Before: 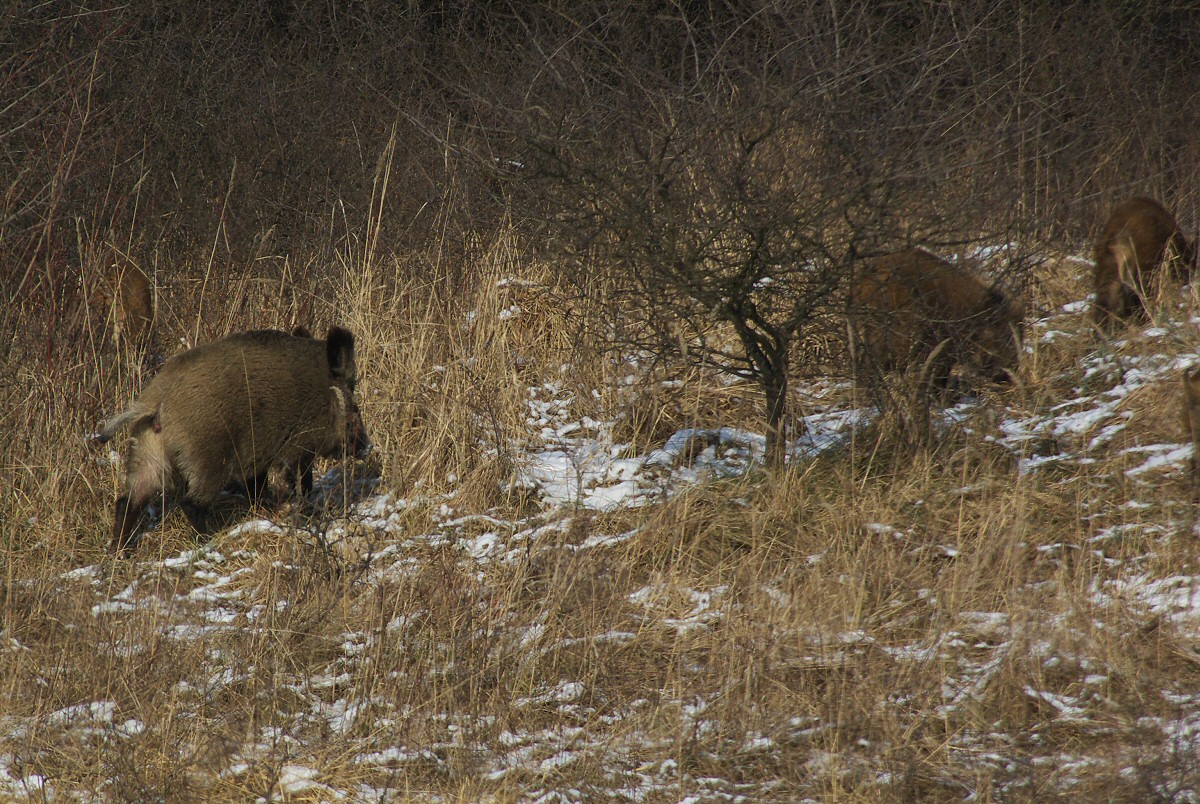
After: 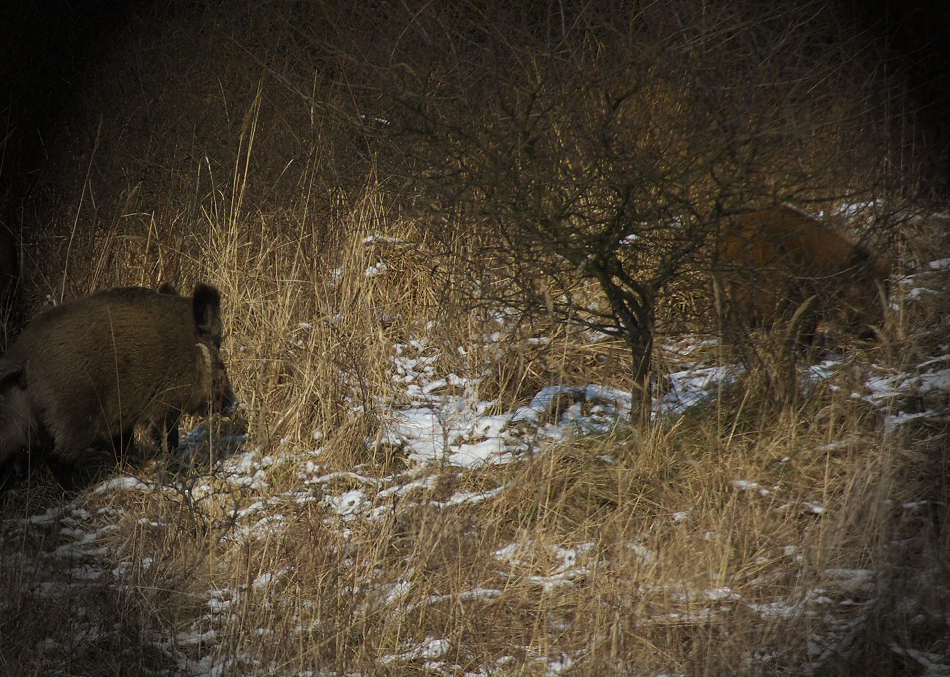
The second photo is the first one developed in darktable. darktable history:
vignetting: fall-off start 76.42%, fall-off radius 27.36%, brightness -0.872, center (0.037, -0.09), width/height ratio 0.971
shadows and highlights: shadows -54.3, highlights 86.09, soften with gaussian
crop: left 11.225%, top 5.381%, right 9.565%, bottom 10.314%
